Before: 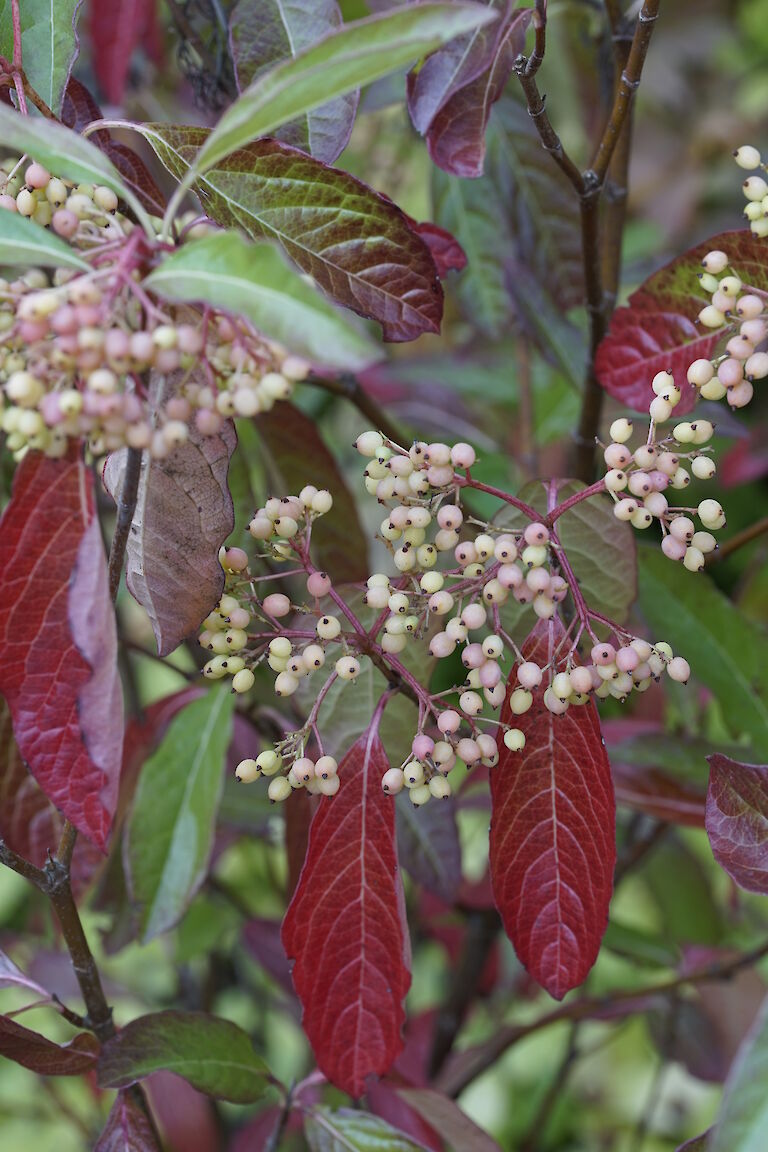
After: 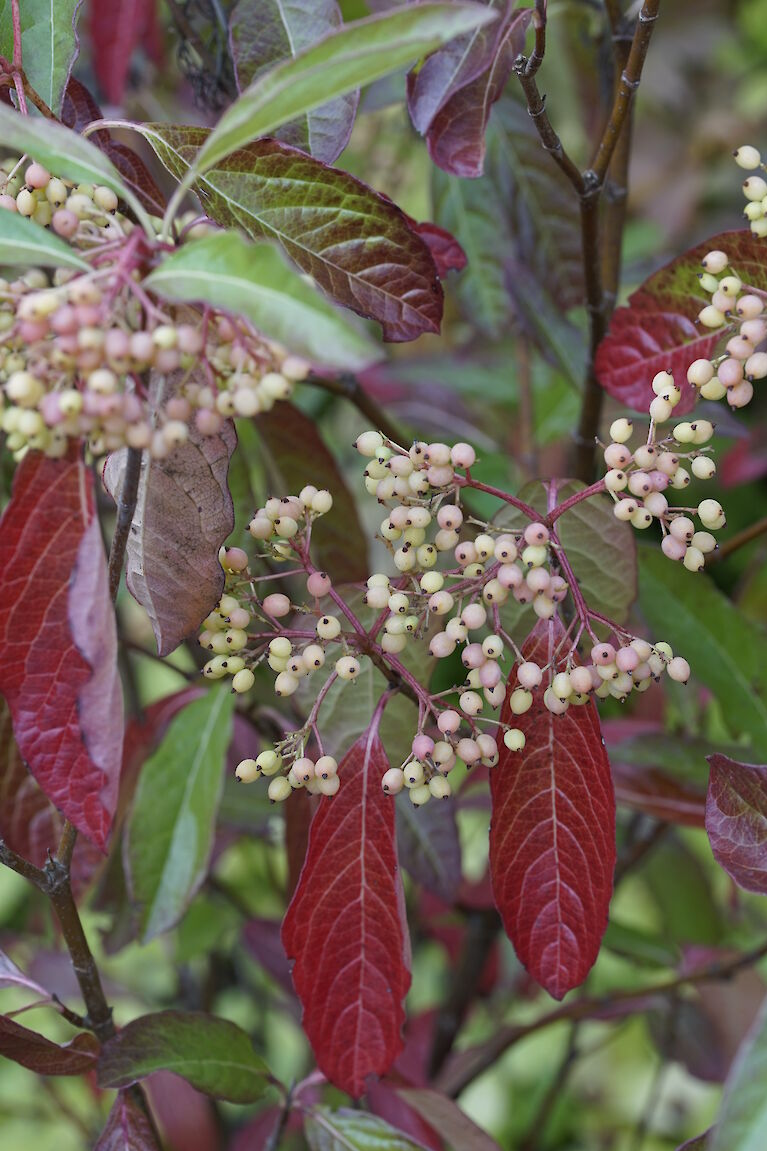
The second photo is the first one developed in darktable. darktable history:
color correction: highlights b* 3
